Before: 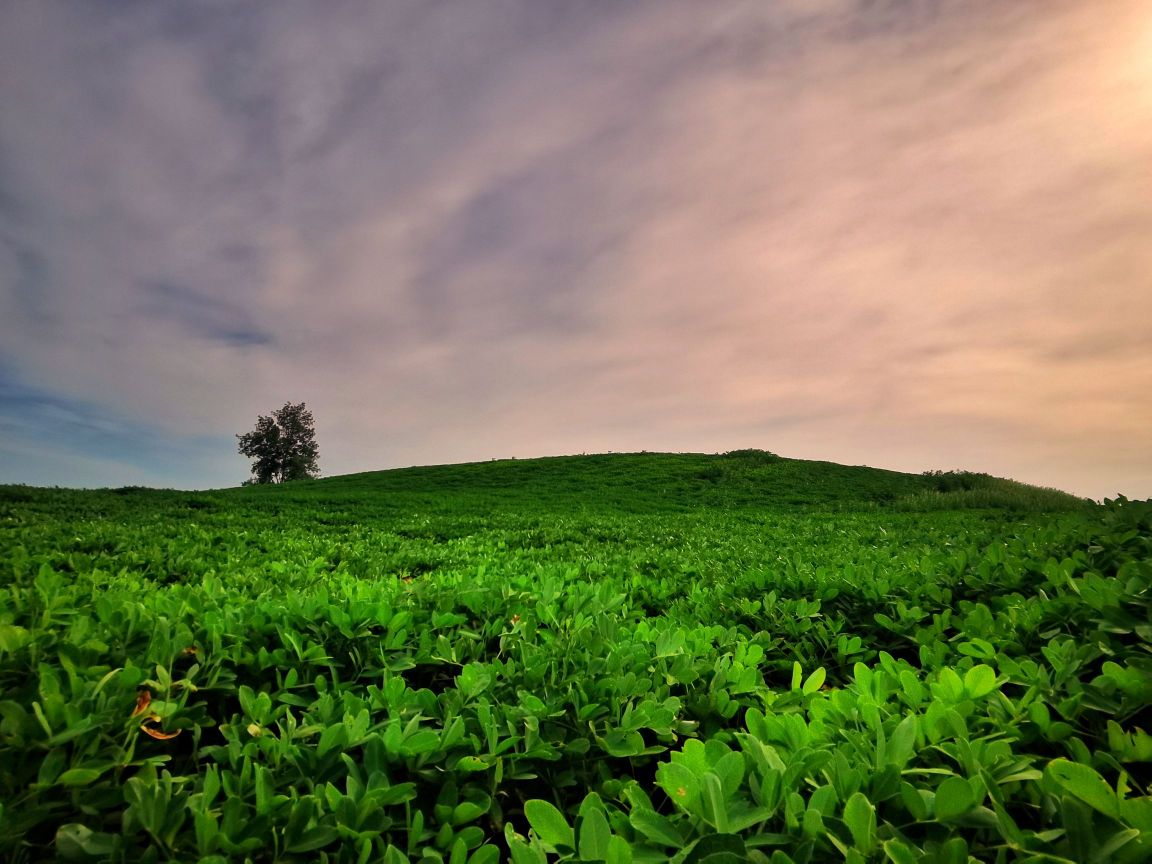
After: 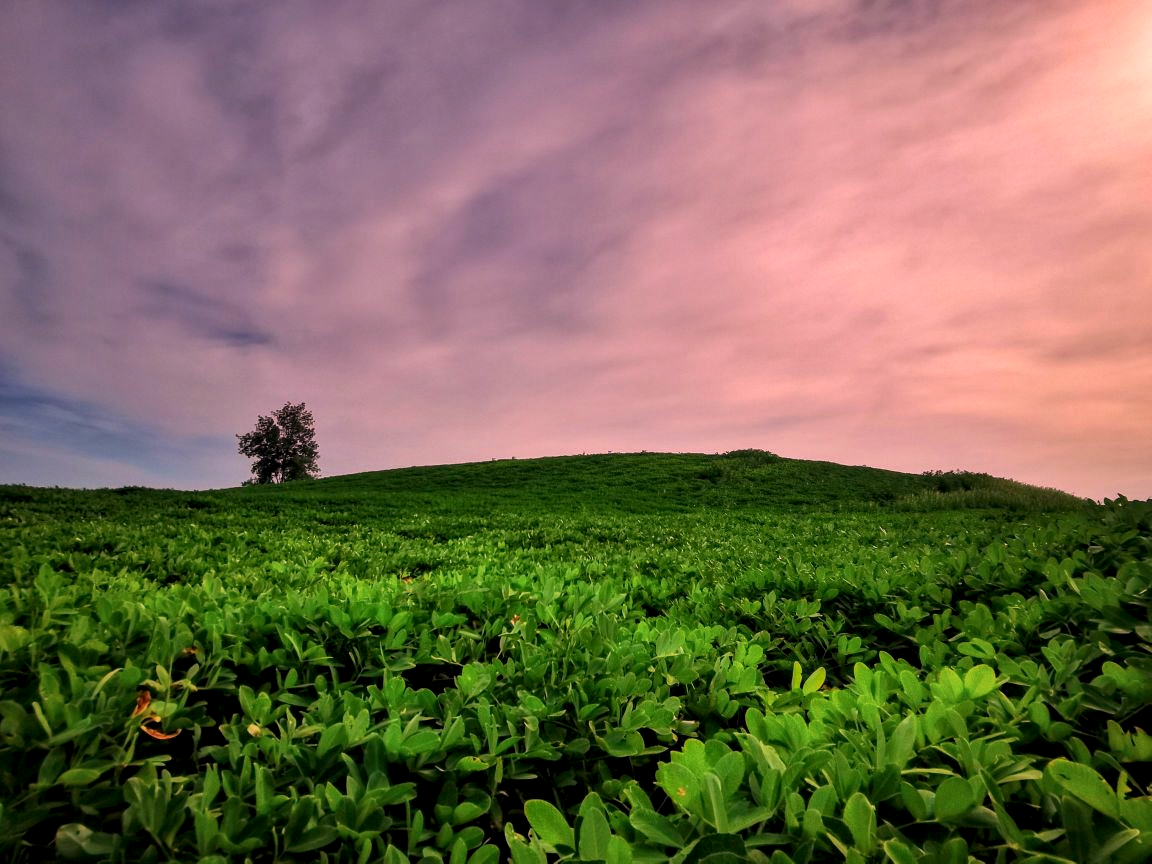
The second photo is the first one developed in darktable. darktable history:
white balance: red 1.188, blue 1.11
exposure: exposure -0.293 EV, compensate highlight preservation false
local contrast: detail 130%
